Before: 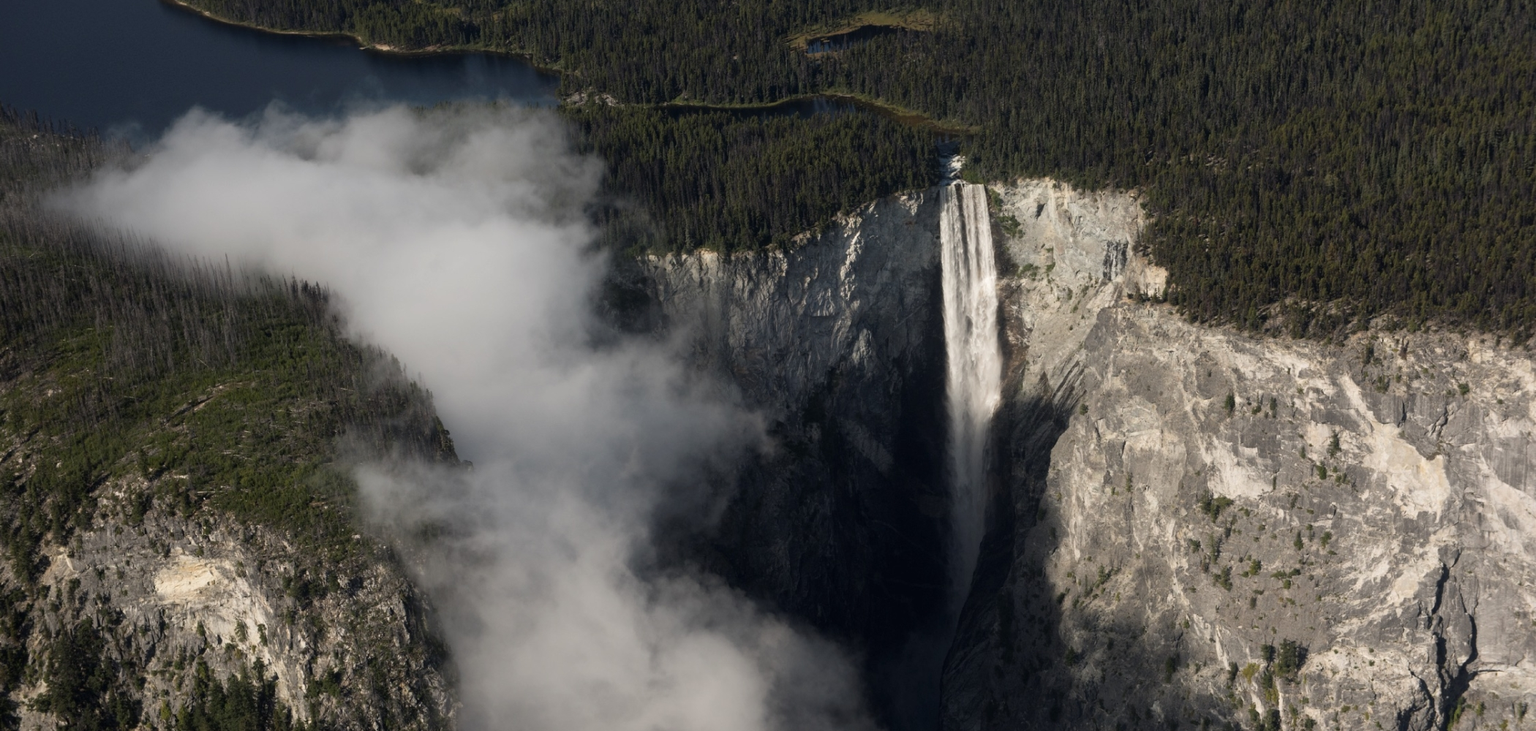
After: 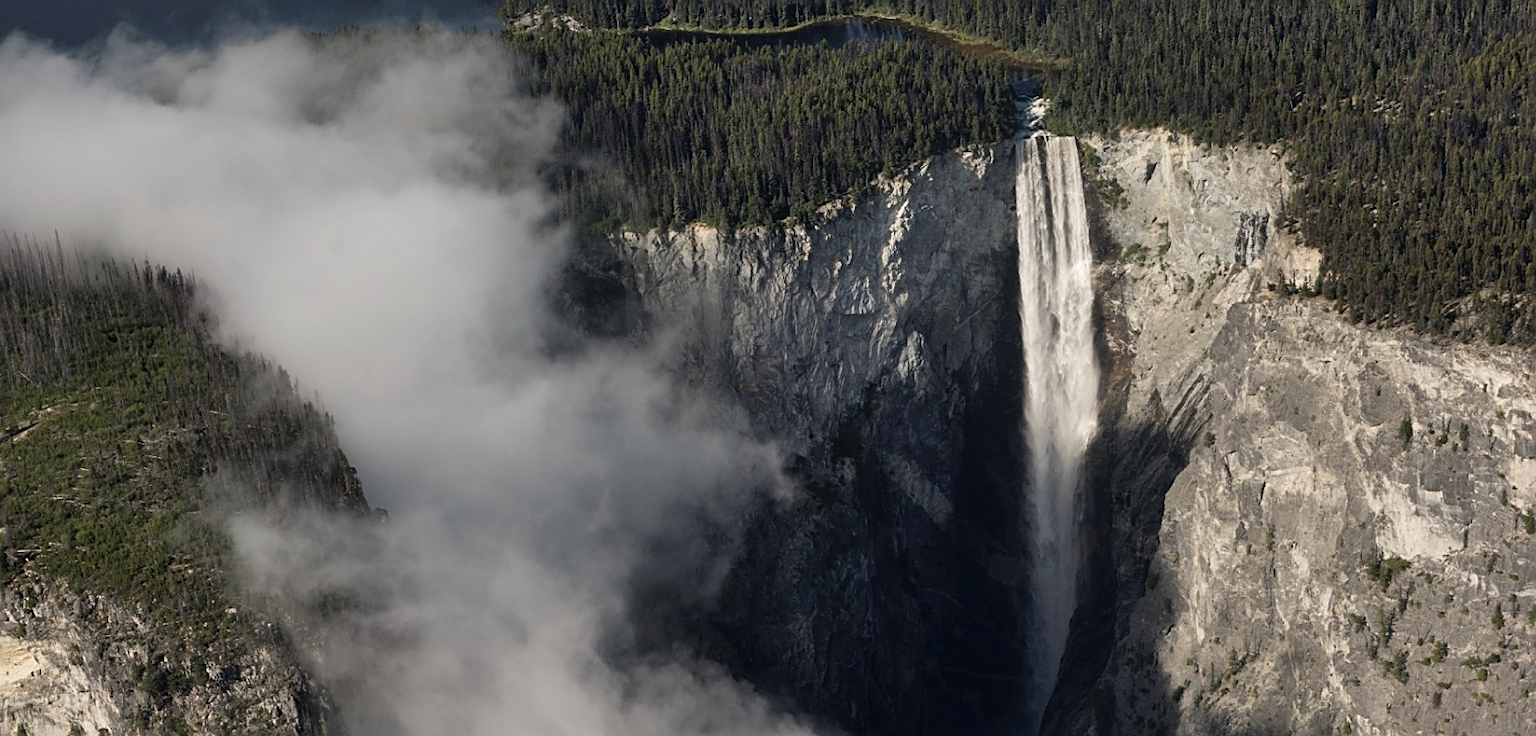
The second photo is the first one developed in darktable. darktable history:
crop and rotate: left 12.001%, top 11.379%, right 13.603%, bottom 13.684%
shadows and highlights: highlights color adjustment 0.638%, soften with gaussian
sharpen: on, module defaults
